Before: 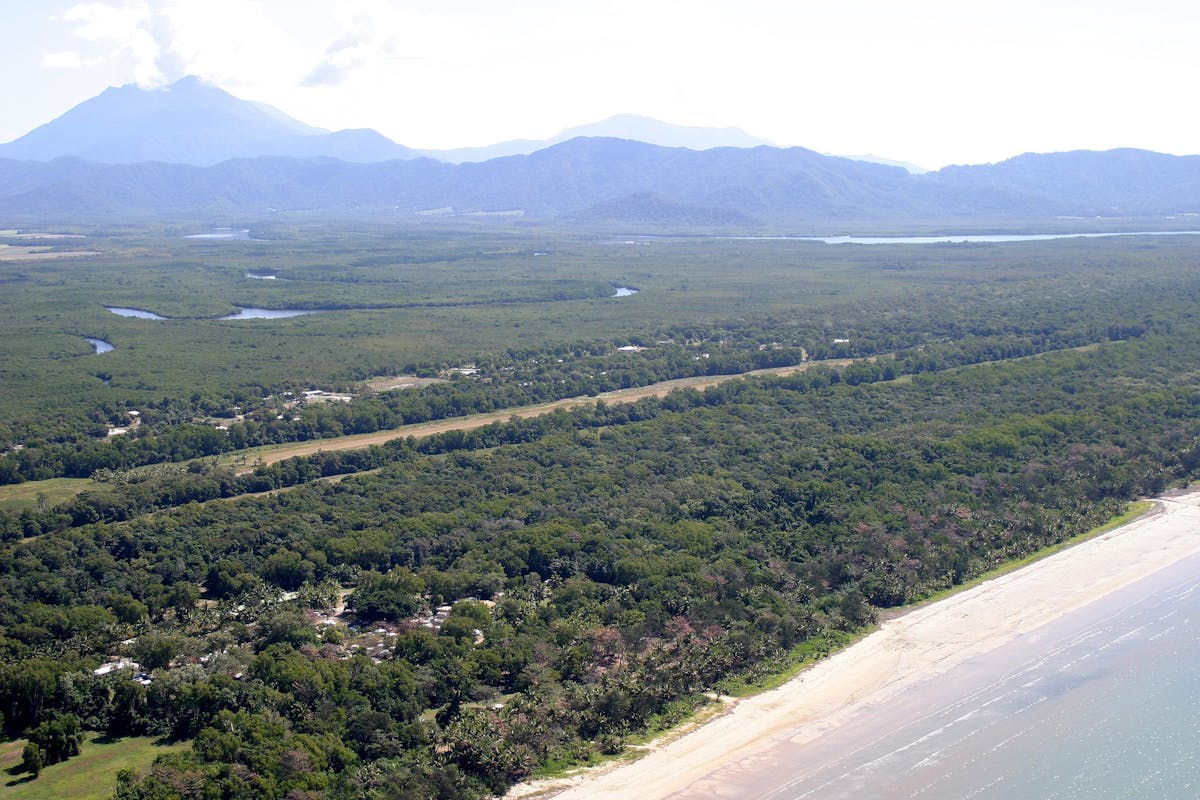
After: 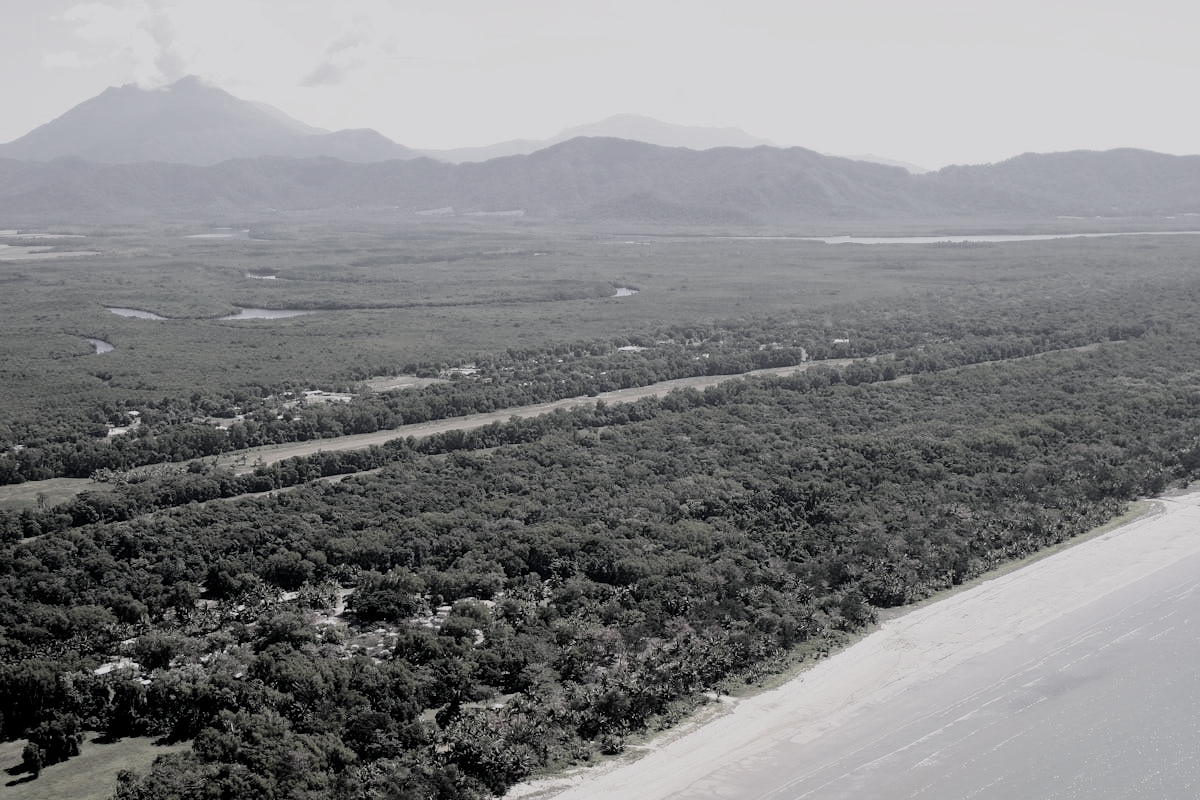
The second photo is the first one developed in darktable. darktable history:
exposure: compensate highlight preservation false
color correction: highlights b* -0.016, saturation 0.142
color balance rgb: highlights gain › chroma 2.024%, highlights gain › hue 294.18°, perceptual saturation grading › global saturation 31.152%, contrast -10.204%
filmic rgb: black relative exposure -5.08 EV, white relative exposure 3.97 EV, hardness 2.89, contrast 1.184, color science v6 (2022)
